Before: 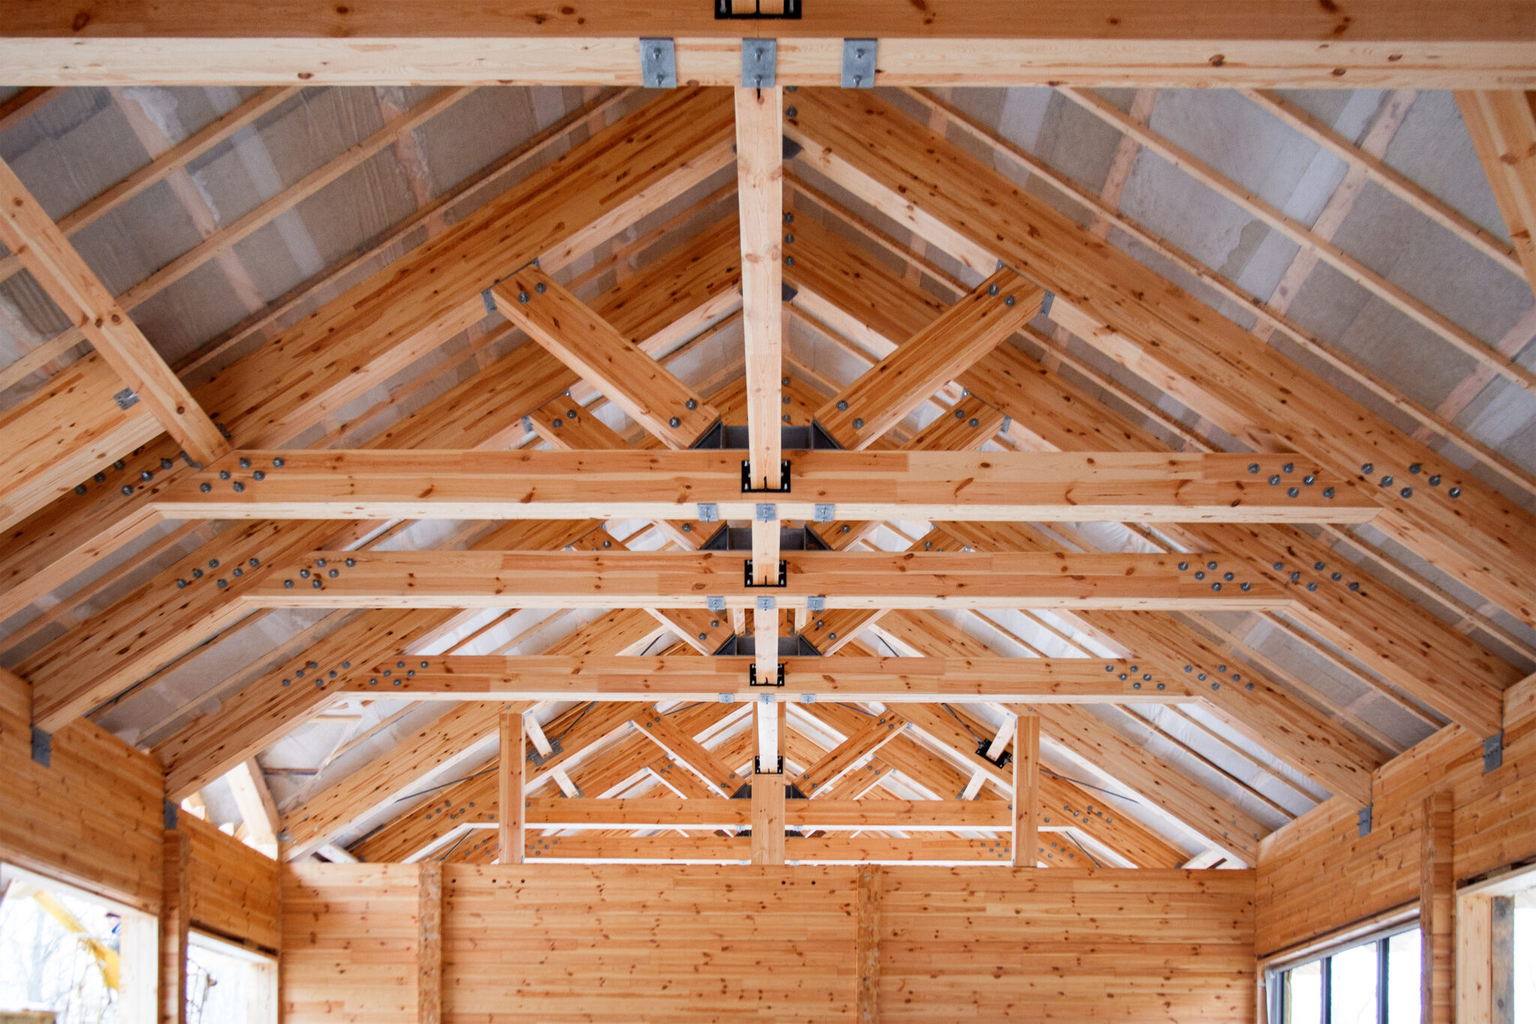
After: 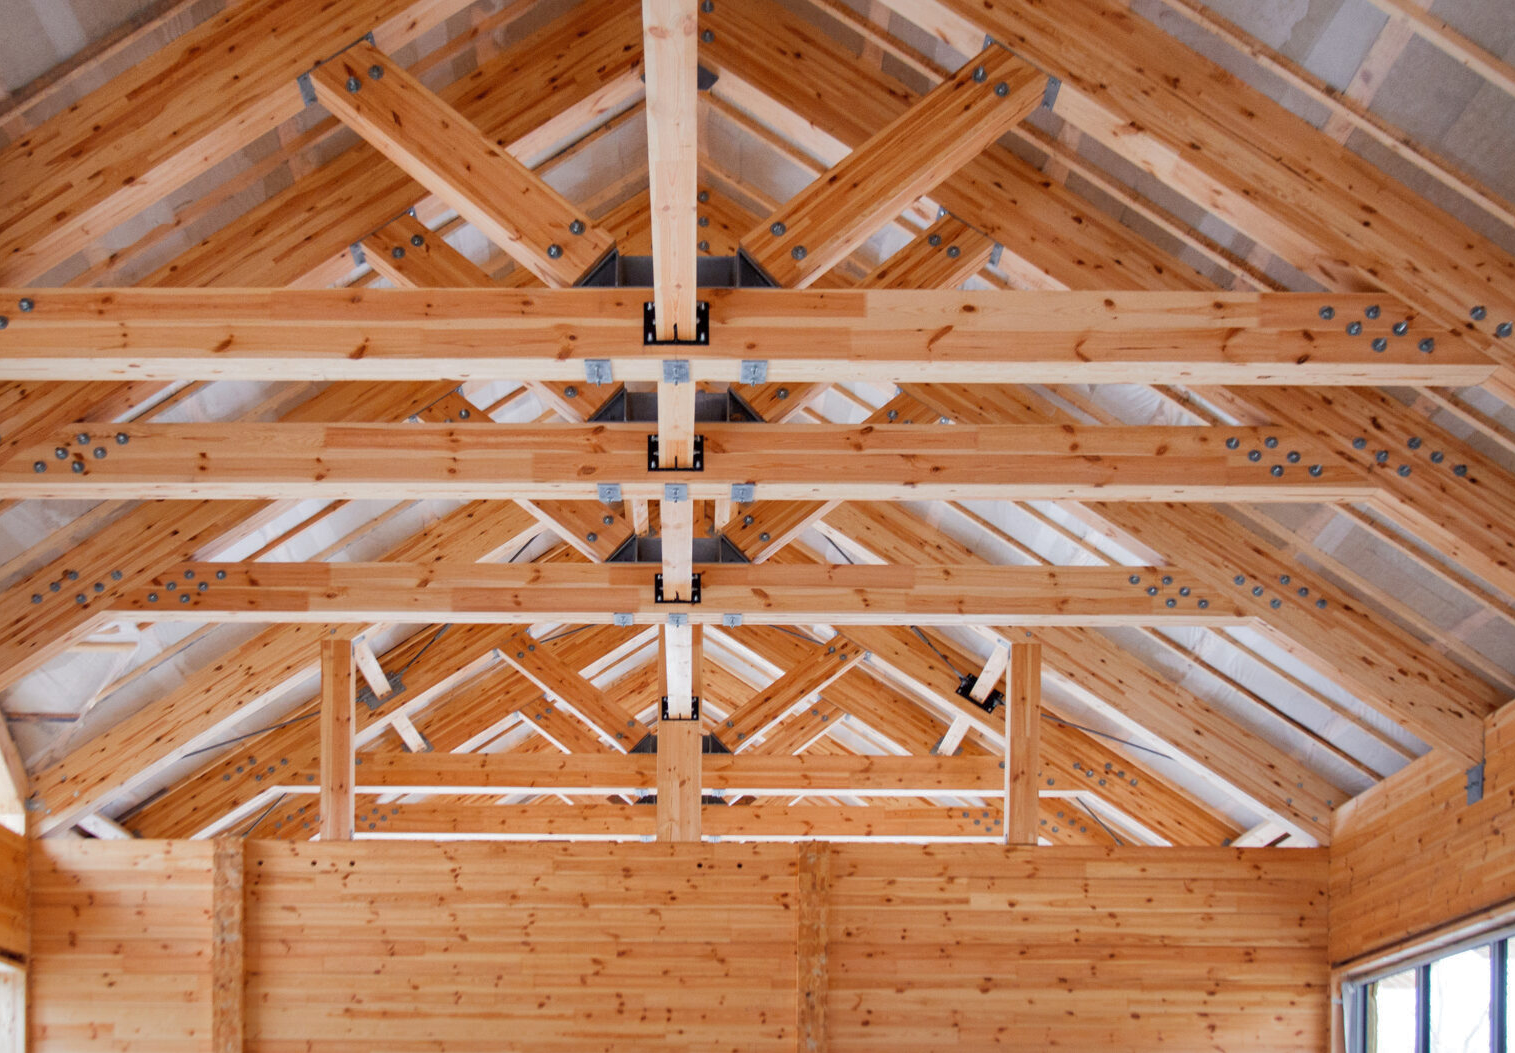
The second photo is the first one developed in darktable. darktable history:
crop: left 16.871%, top 22.857%, right 9.116%
shadows and highlights: shadows 40, highlights -60
